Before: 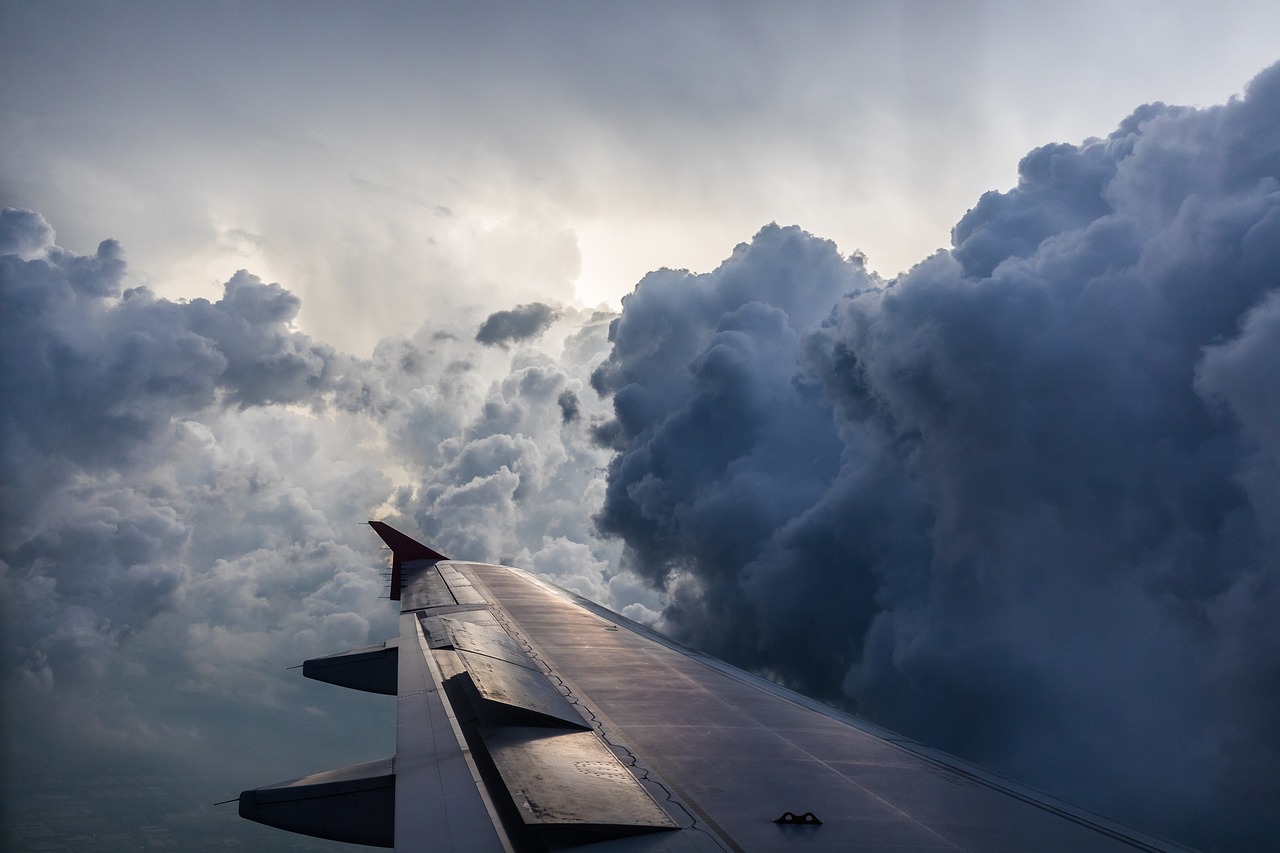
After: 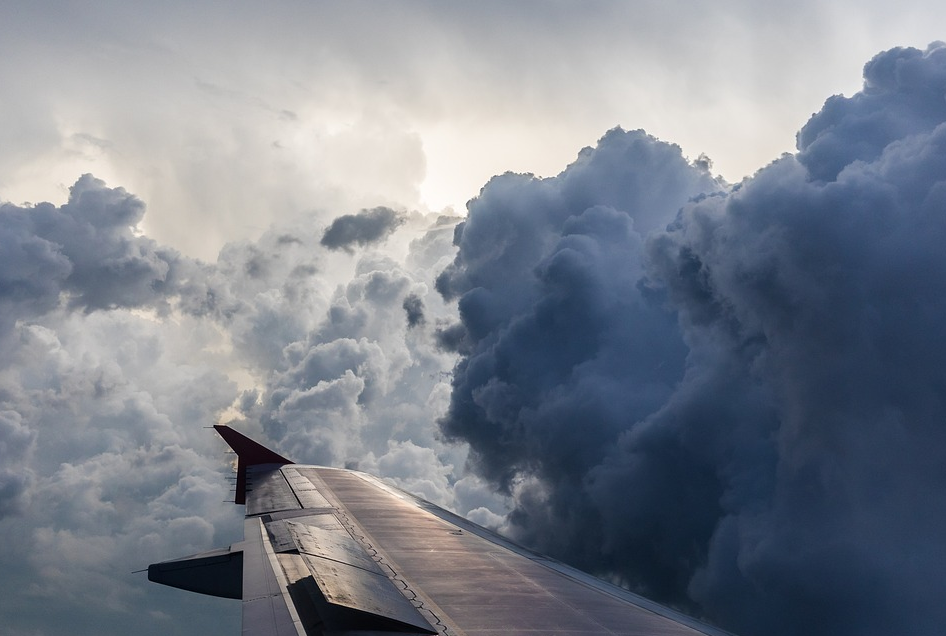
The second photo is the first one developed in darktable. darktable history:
crop and rotate: left 12.13%, top 11.457%, right 13.932%, bottom 13.877%
